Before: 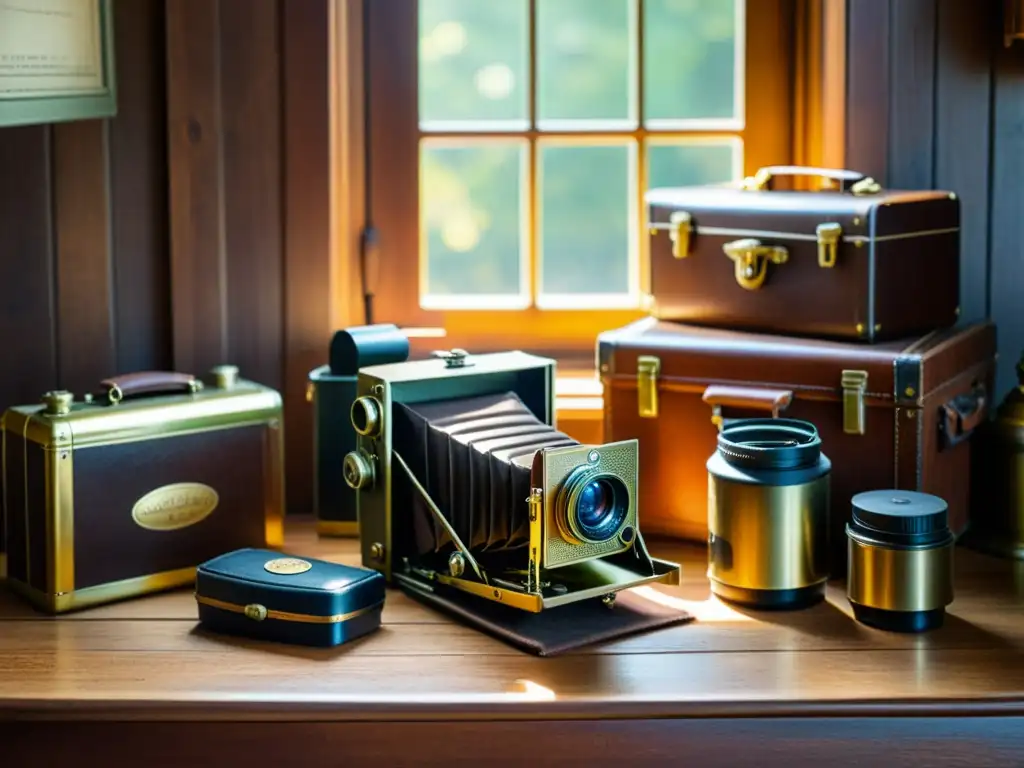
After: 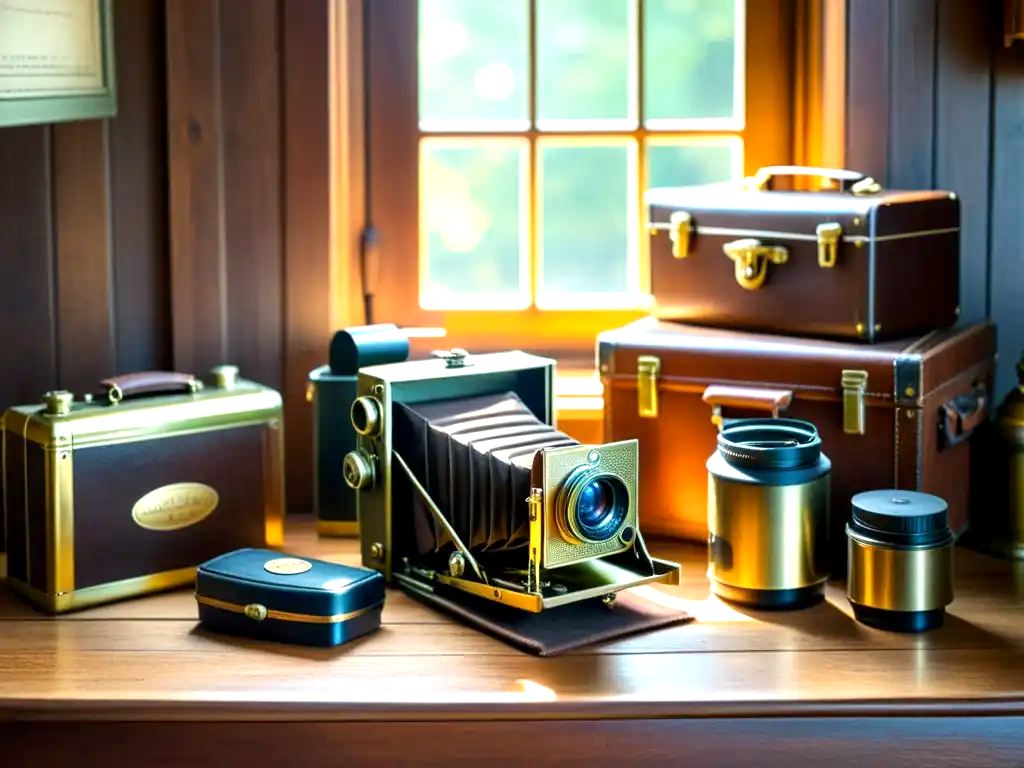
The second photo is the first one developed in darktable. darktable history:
exposure: black level correction 0.001, exposure 0.677 EV, compensate highlight preservation false
